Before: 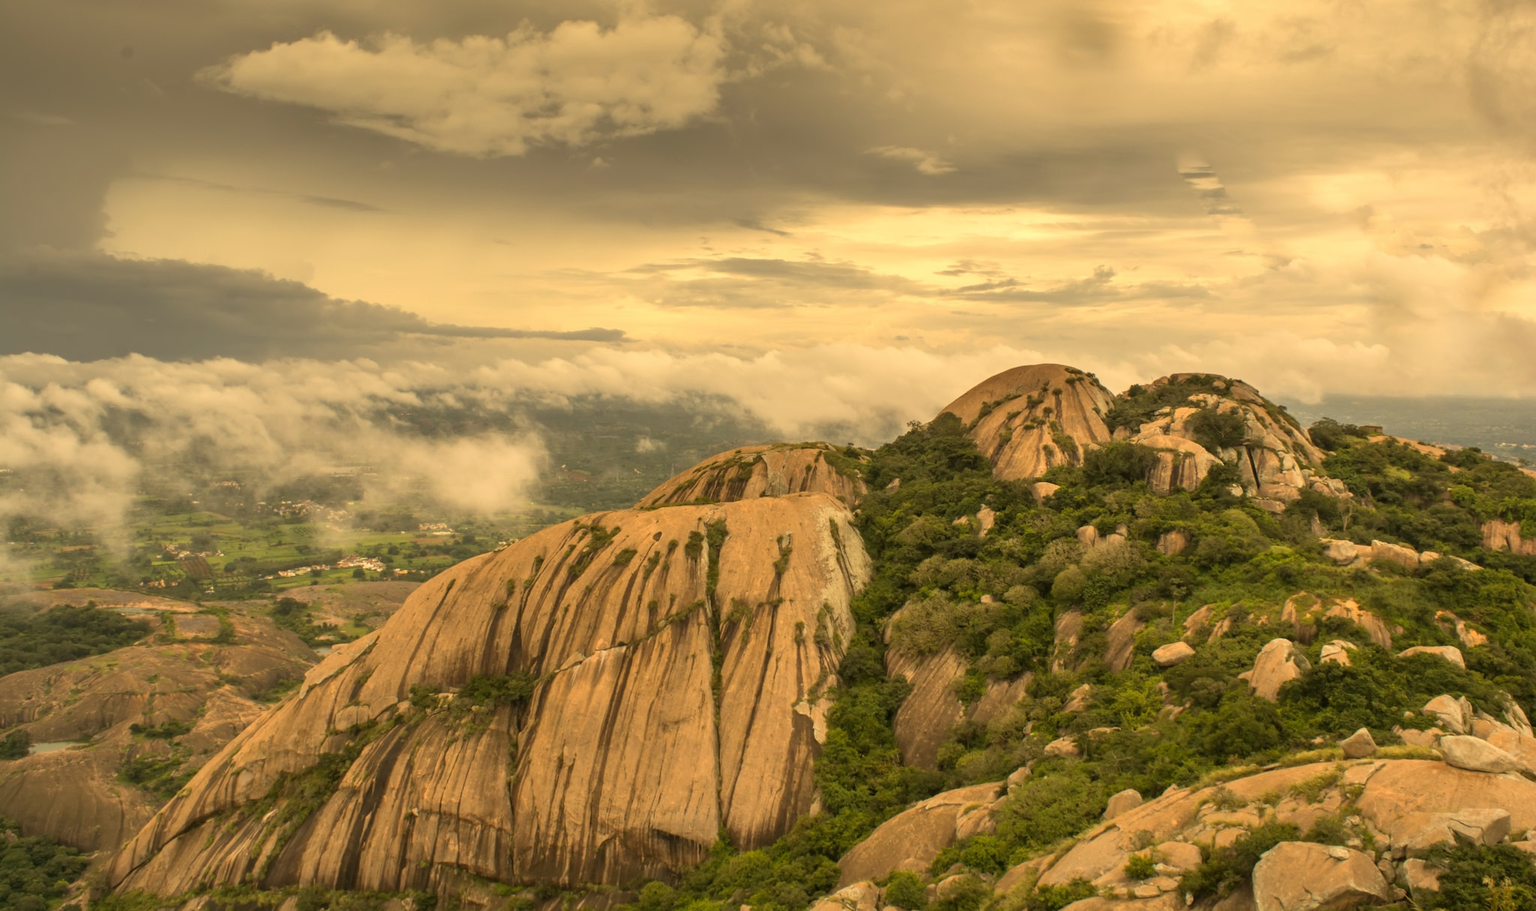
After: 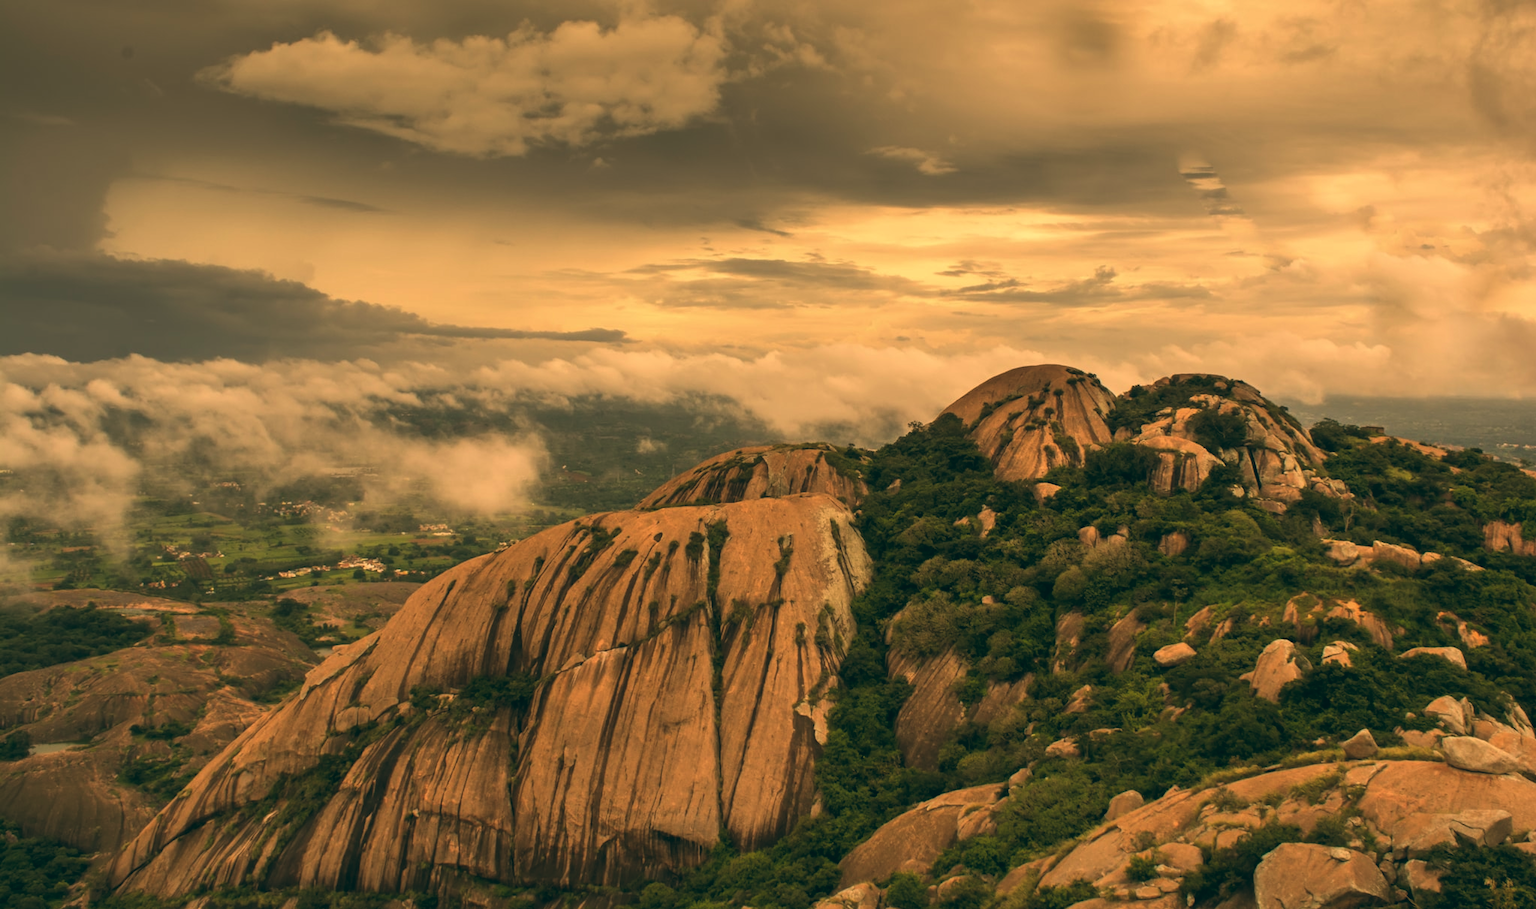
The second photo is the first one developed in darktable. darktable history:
crop: top 0.05%, bottom 0.098%
color balance: lift [1.016, 0.983, 1, 1.017], gamma [0.78, 1.018, 1.043, 0.957], gain [0.786, 1.063, 0.937, 1.017], input saturation 118.26%, contrast 13.43%, contrast fulcrum 21.62%, output saturation 82.76%
